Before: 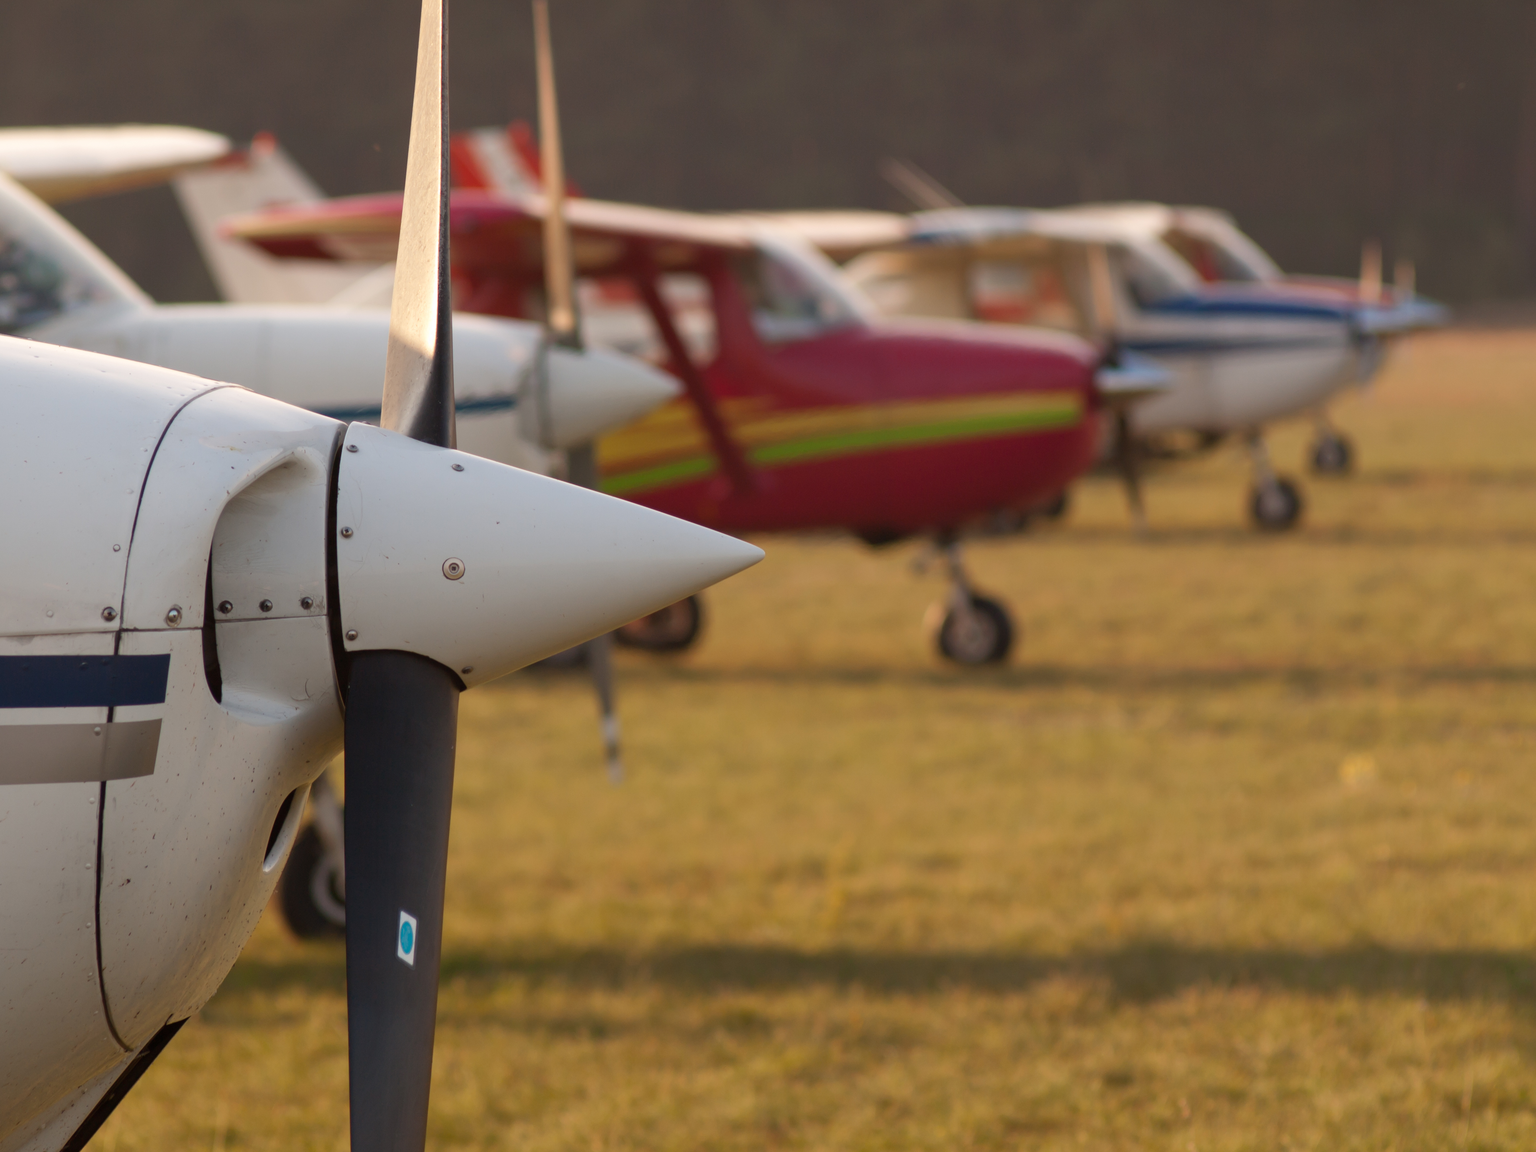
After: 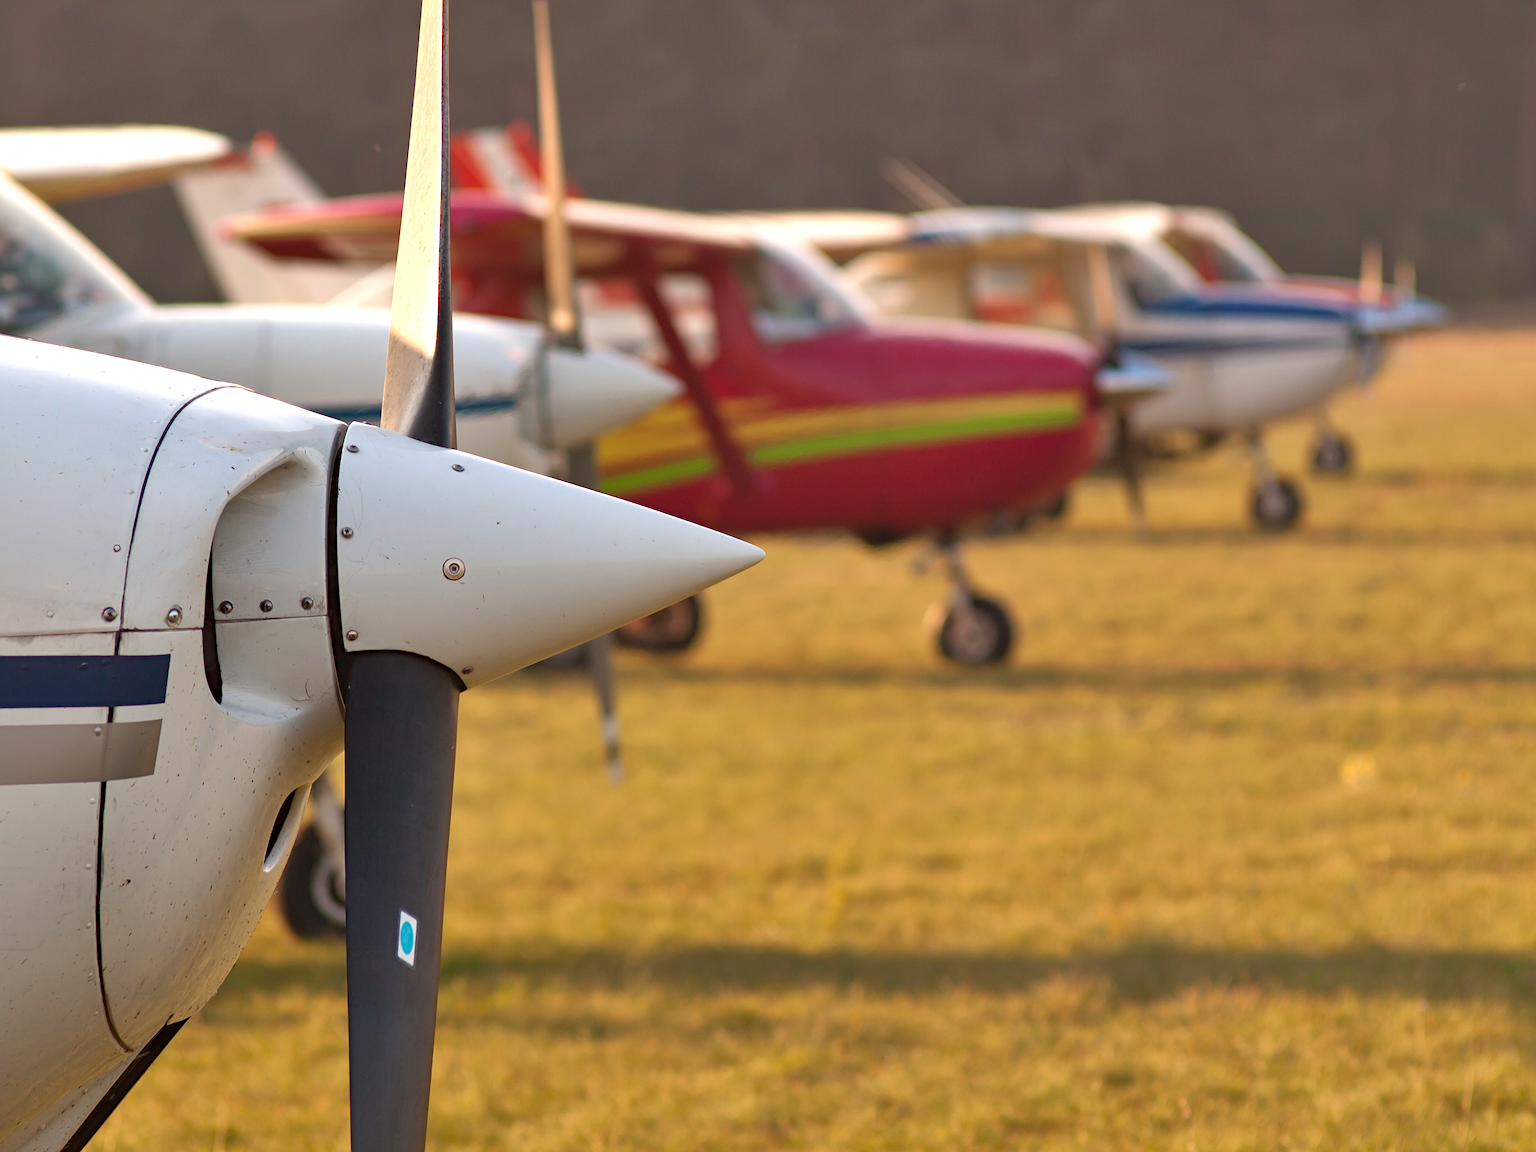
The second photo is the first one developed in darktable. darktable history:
sharpen: on, module defaults
exposure: black level correction 0, exposure 0.7 EV, compensate exposure bias true, compensate highlight preservation false
haze removal: compatibility mode true, adaptive false
shadows and highlights: soften with gaussian
